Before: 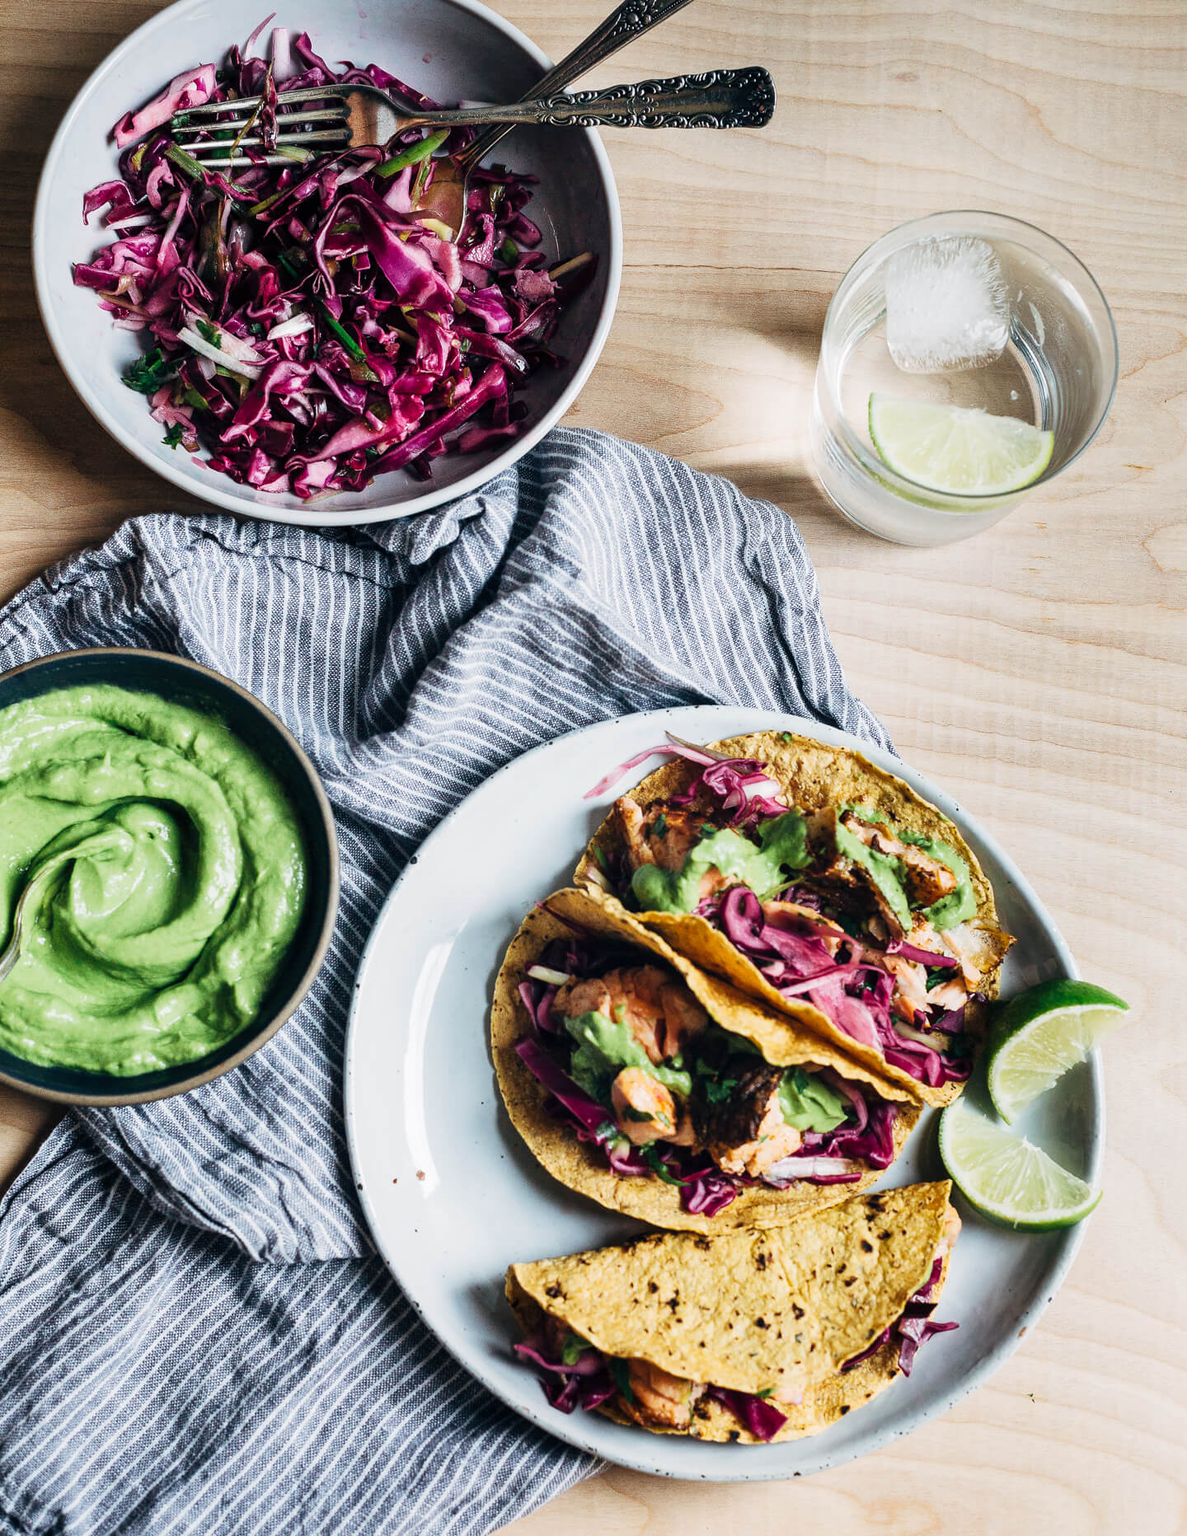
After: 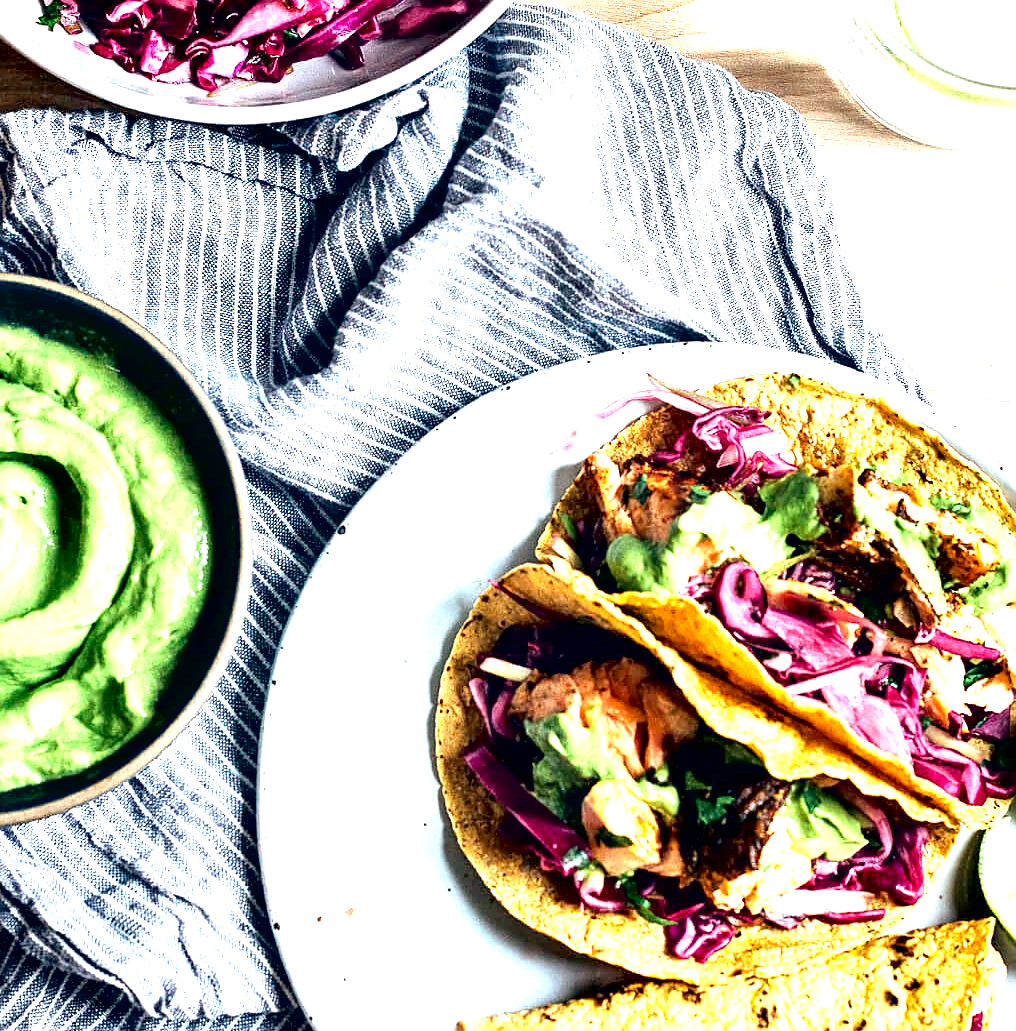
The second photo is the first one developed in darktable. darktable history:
sharpen: on, module defaults
crop: left 11.123%, top 27.61%, right 18.3%, bottom 17.034%
exposure: black level correction 0.009, exposure 1.425 EV, compensate highlight preservation false
contrast brightness saturation: contrast 0.1, brightness 0.02, saturation 0.02
